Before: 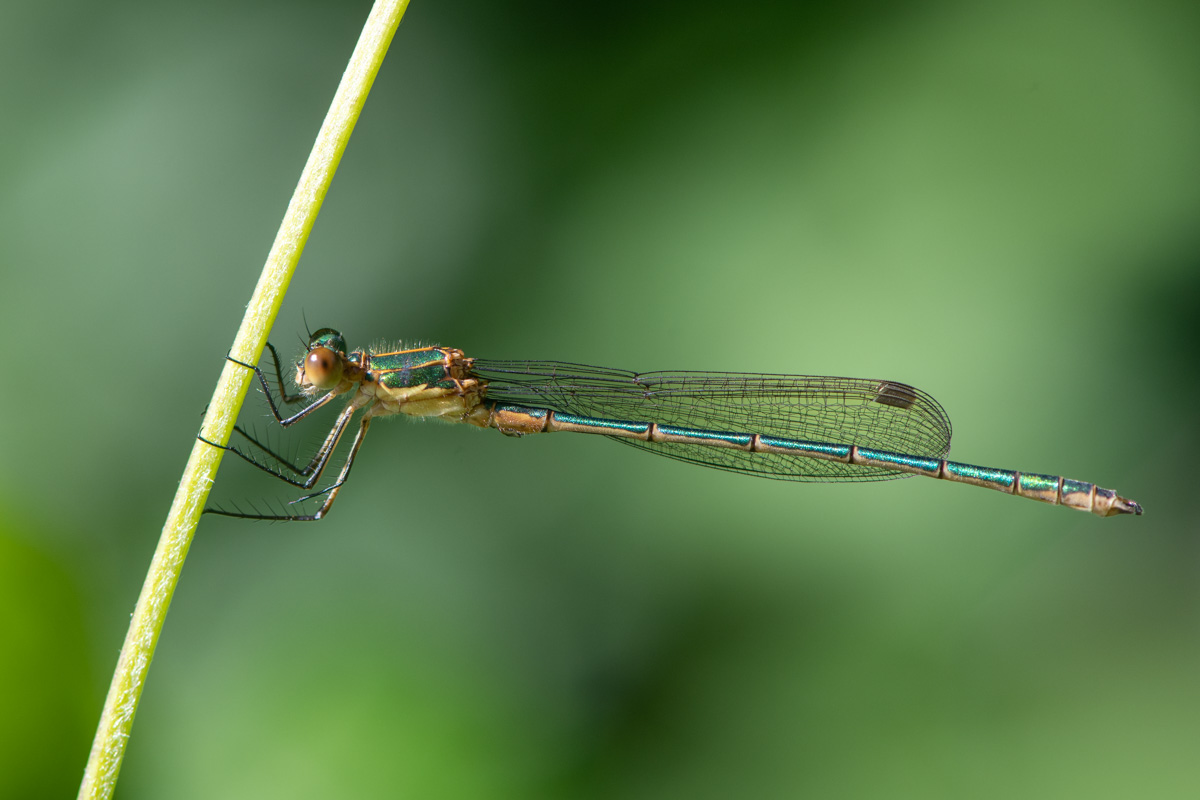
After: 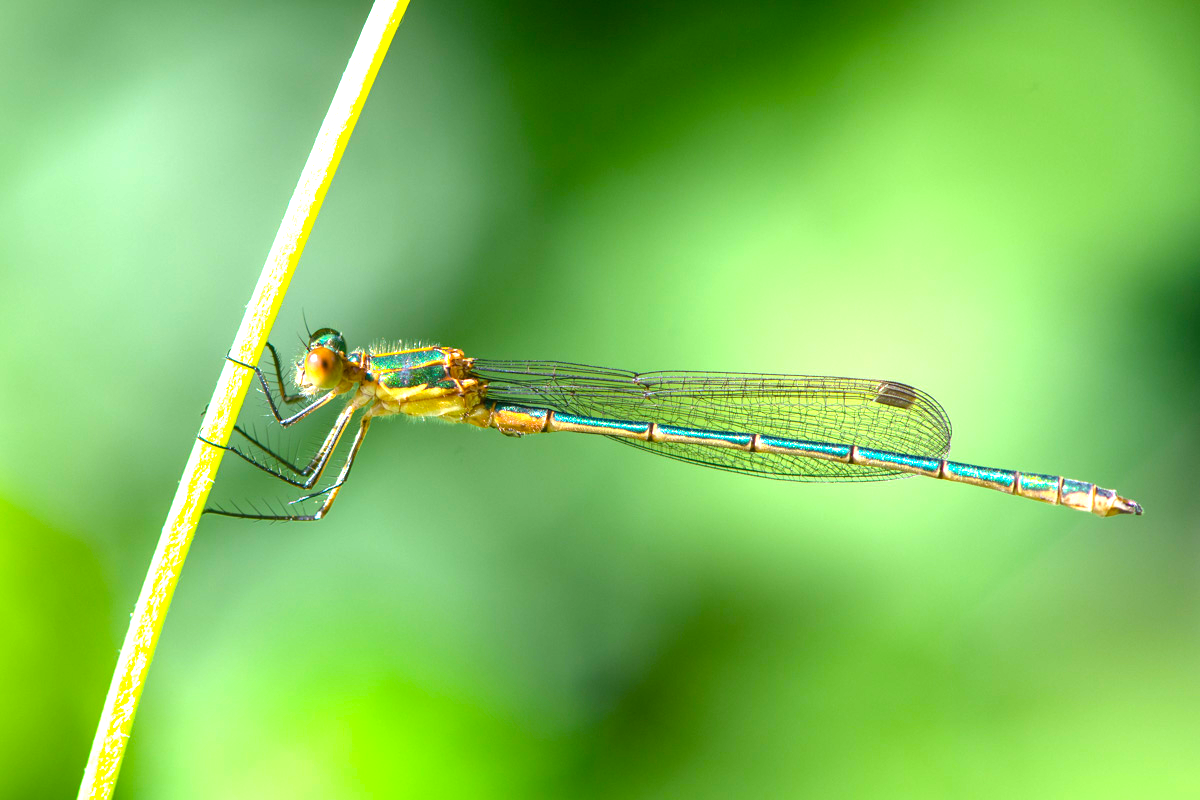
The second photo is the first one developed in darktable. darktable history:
color balance rgb: perceptual saturation grading › global saturation 25%, global vibrance 20%
exposure: black level correction 0, exposure 1.5 EV, compensate exposure bias true, compensate highlight preservation false
